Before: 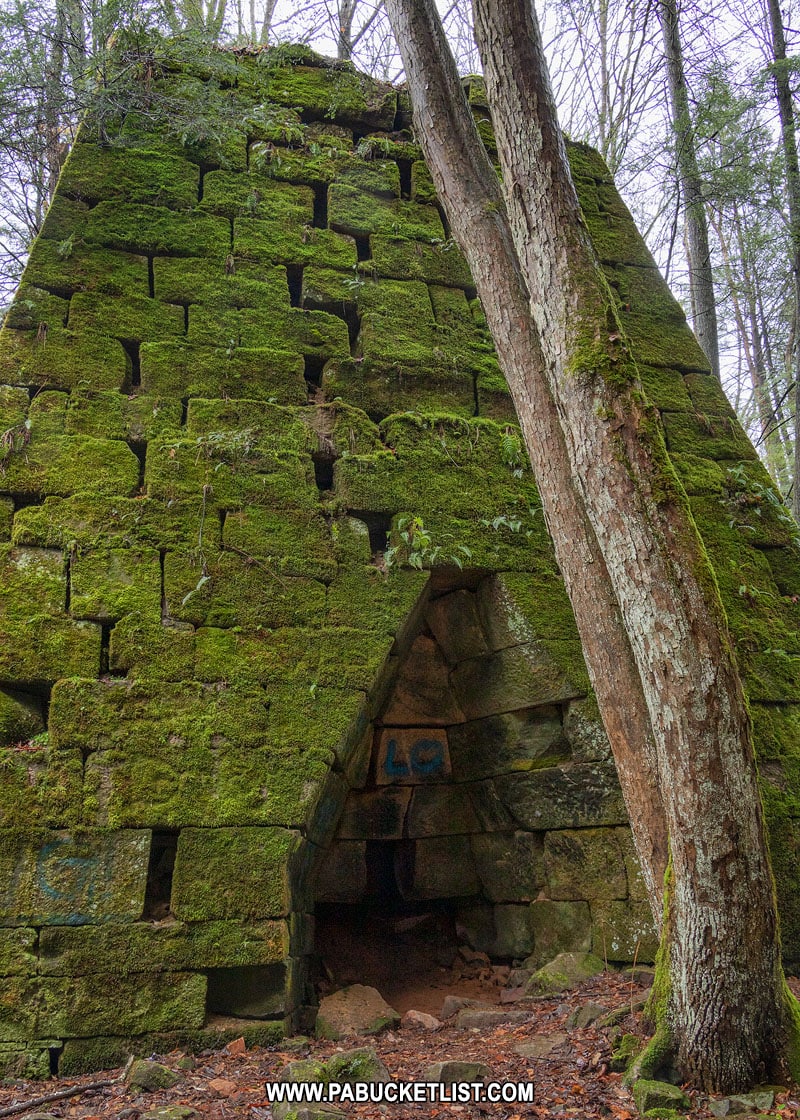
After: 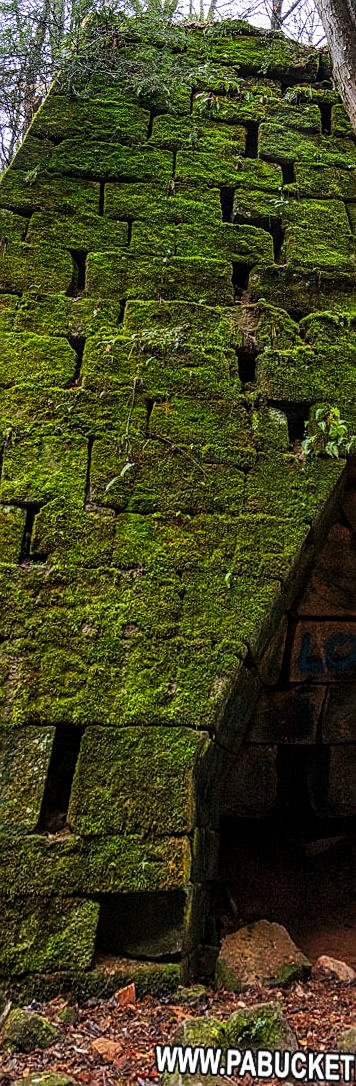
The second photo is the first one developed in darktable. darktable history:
local contrast: on, module defaults
exposure: exposure 0.014 EV, compensate highlight preservation false
crop: left 0.587%, right 45.588%, bottom 0.086%
sharpen: on, module defaults
rotate and perspective: rotation 0.72°, lens shift (vertical) -0.352, lens shift (horizontal) -0.051, crop left 0.152, crop right 0.859, crop top 0.019, crop bottom 0.964
tone curve: curves: ch0 [(0, 0) (0.536, 0.402) (1, 1)], preserve colors none
base curve: curves: ch0 [(0, 0) (0.036, 0.025) (0.121, 0.166) (0.206, 0.329) (0.605, 0.79) (1, 1)], preserve colors none
